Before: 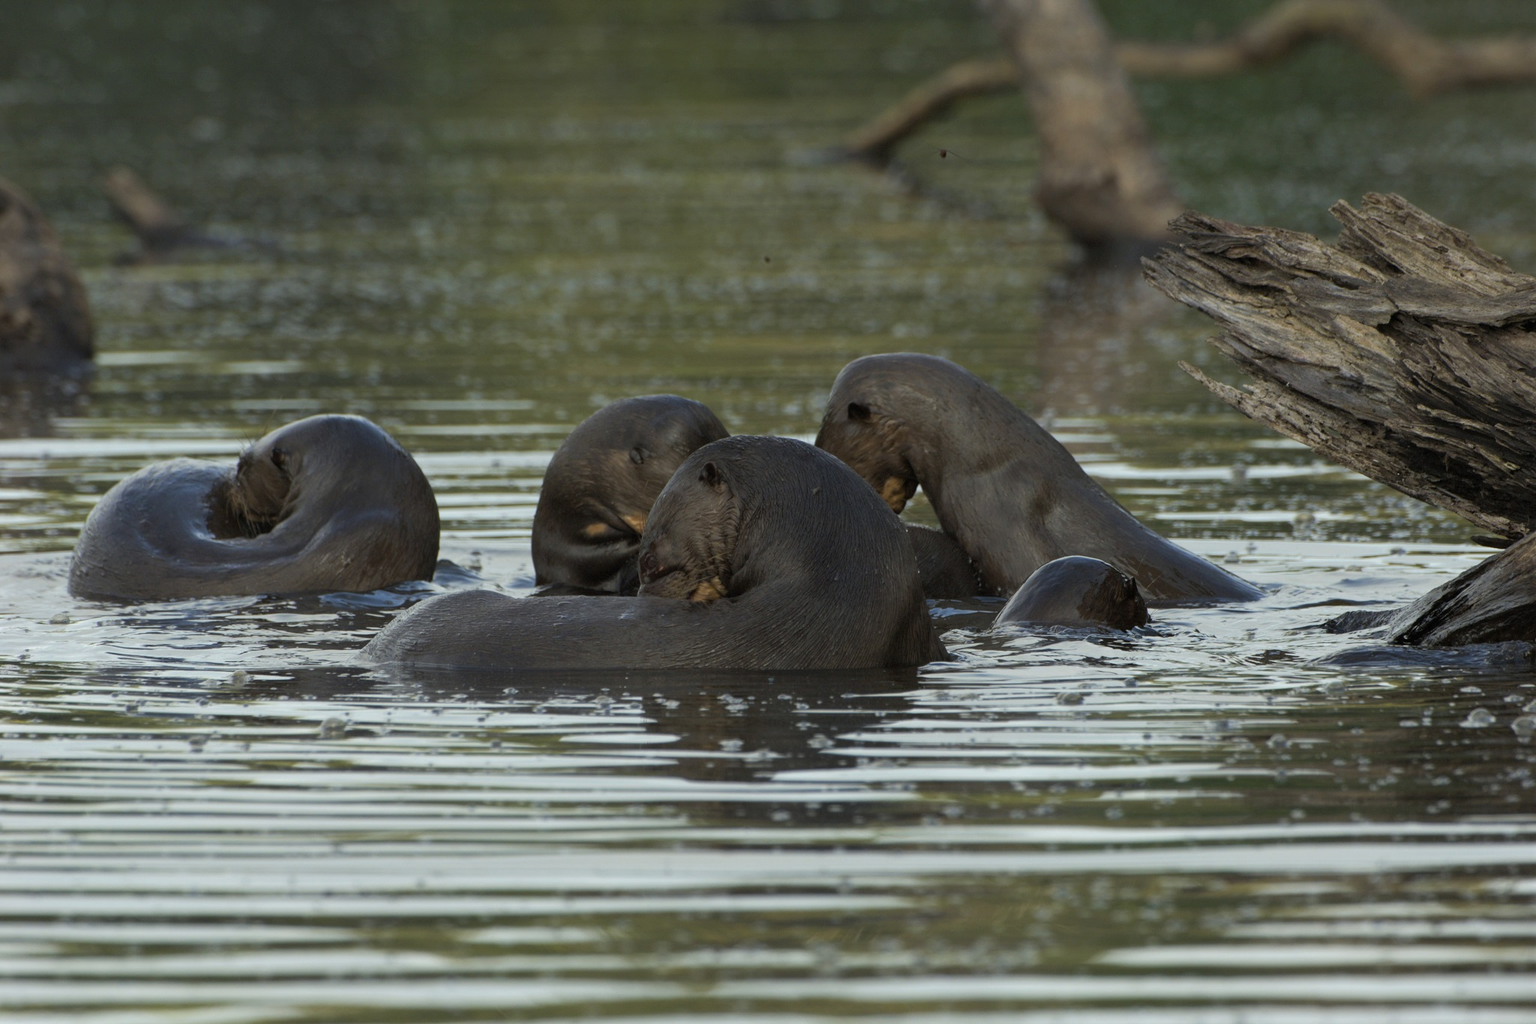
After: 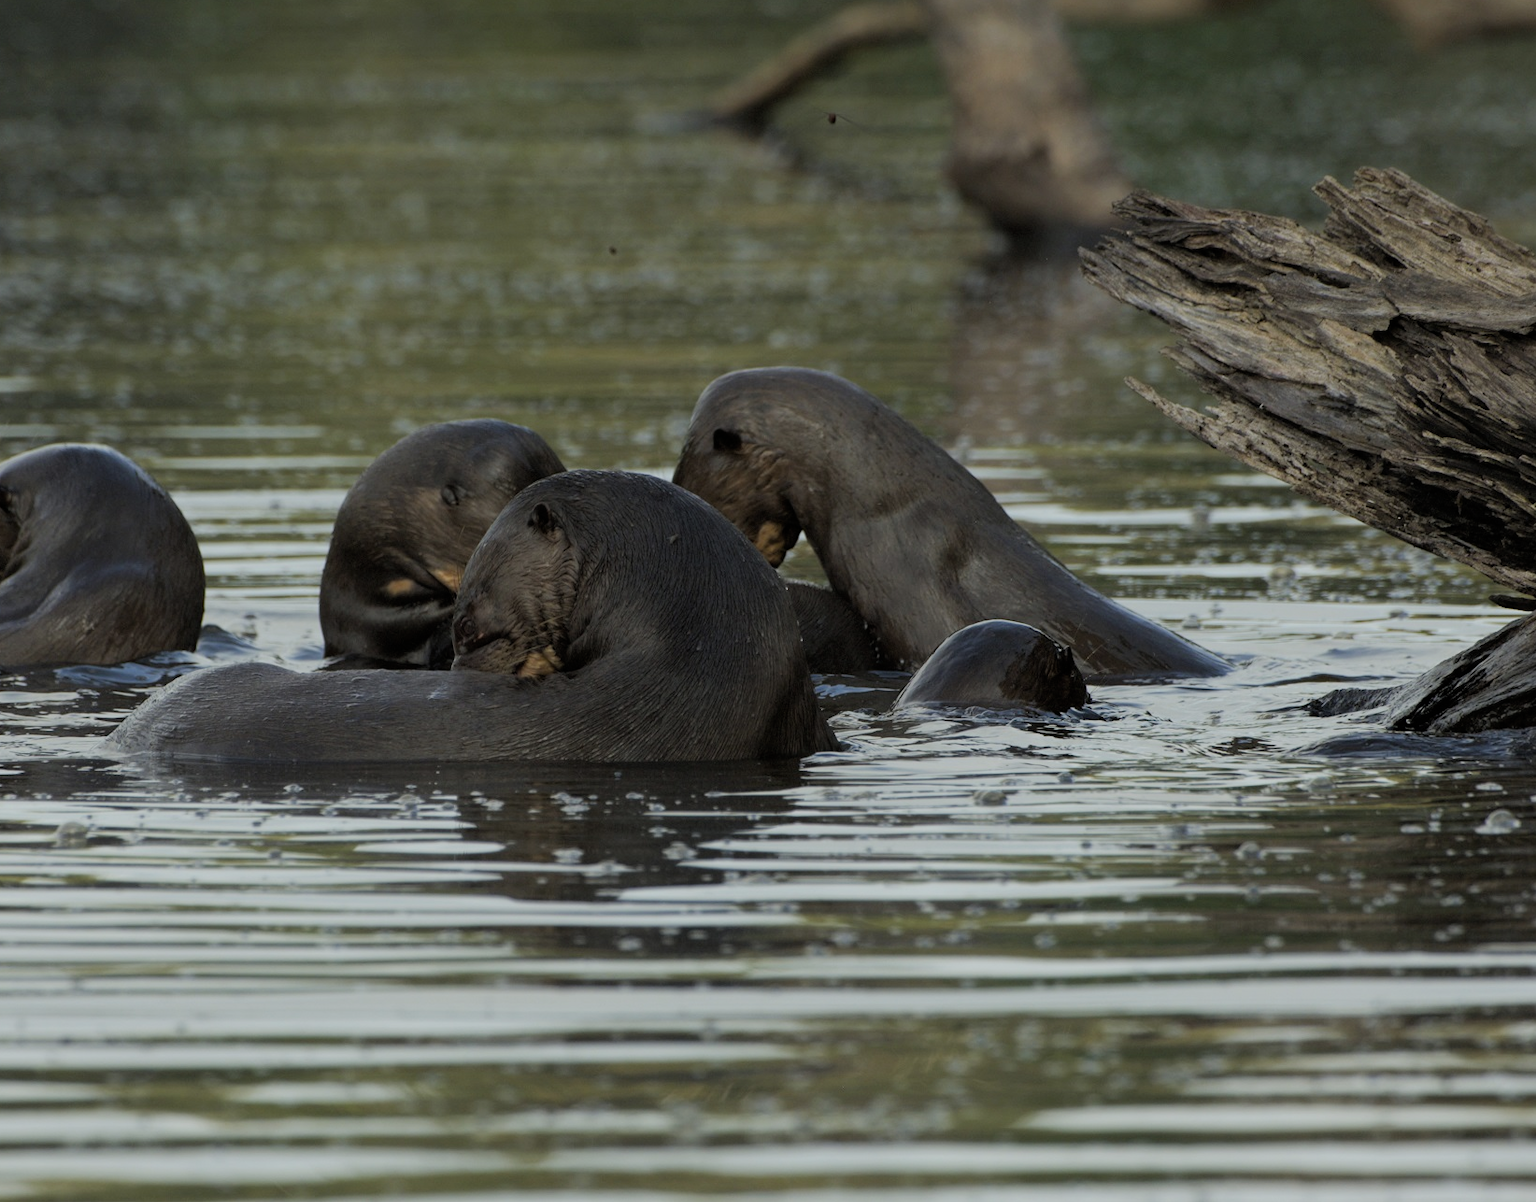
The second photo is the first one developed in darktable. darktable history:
crop and rotate: left 17.959%, top 5.771%, right 1.742%
contrast brightness saturation: saturation -0.05
filmic rgb: hardness 4.17
